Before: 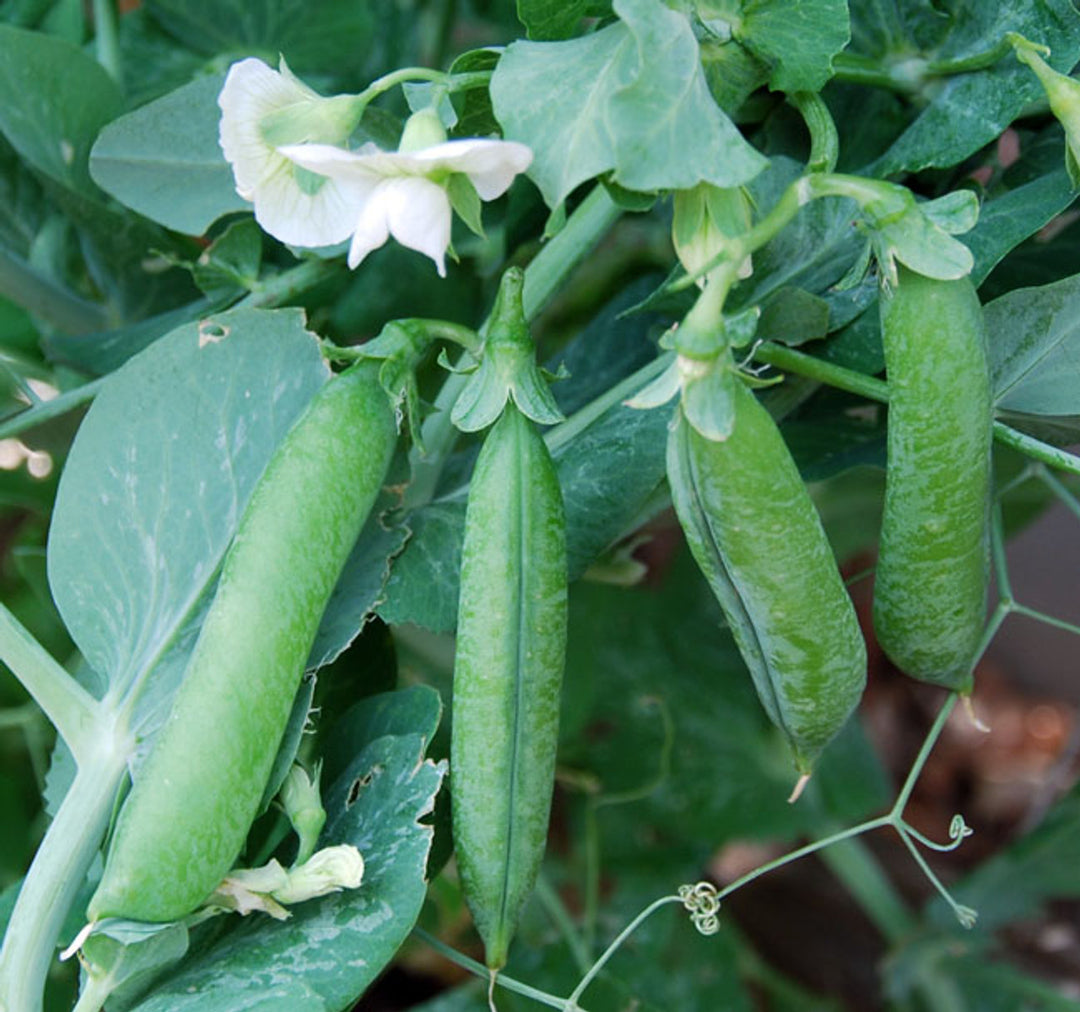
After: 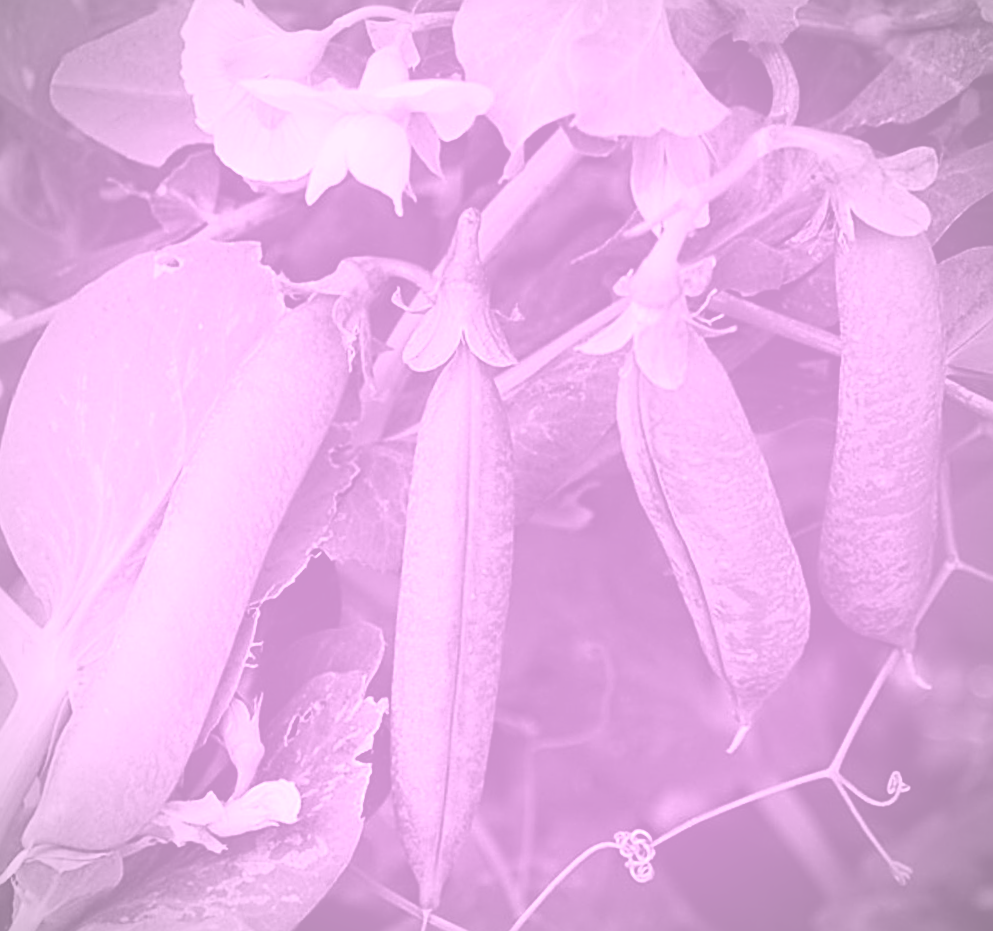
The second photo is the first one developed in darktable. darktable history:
color balance rgb: shadows lift › luminance -10%, power › luminance -9%, linear chroma grading › global chroma 10%, global vibrance 10%, contrast 15%, saturation formula JzAzBz (2021)
haze removal: compatibility mode true, adaptive false
colorize: hue 331.2°, saturation 69%, source mix 30.28%, lightness 69.02%, version 1
contrast brightness saturation: contrast 0.16, saturation 0.32
crop and rotate: angle -1.96°, left 3.097%, top 4.154%, right 1.586%, bottom 0.529%
sharpen: radius 2.676, amount 0.669
vignetting: fall-off radius 63.6%
